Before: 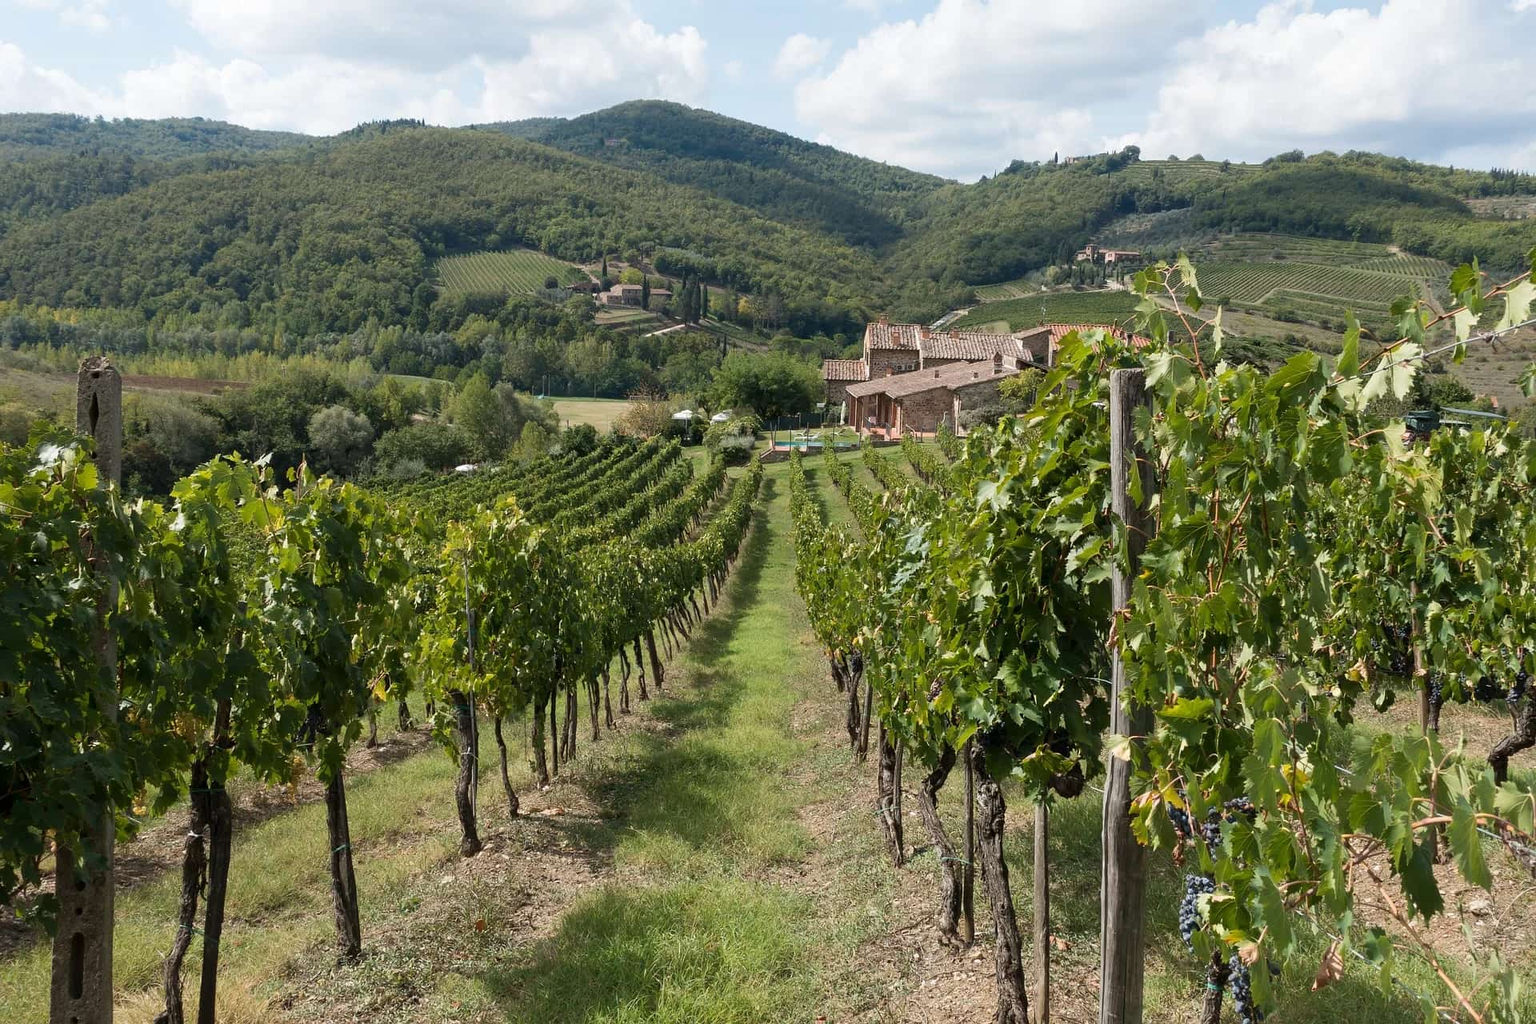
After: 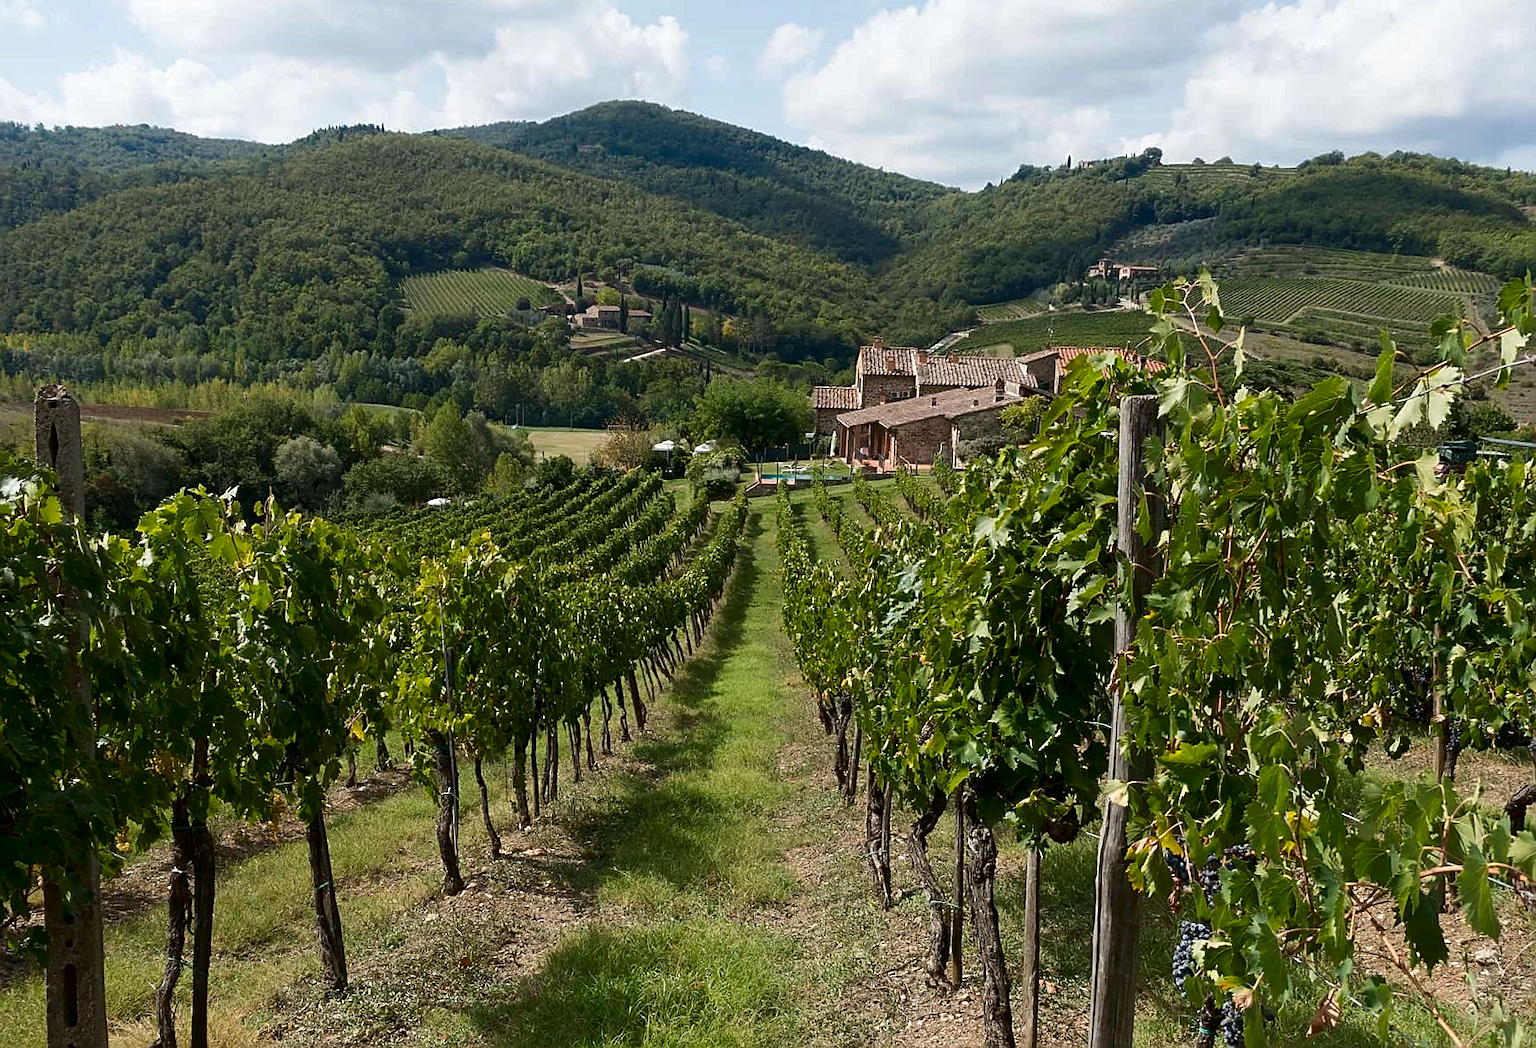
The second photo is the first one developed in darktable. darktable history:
contrast brightness saturation: contrast 0.07, brightness -0.14, saturation 0.11
rotate and perspective: rotation 0.074°, lens shift (vertical) 0.096, lens shift (horizontal) -0.041, crop left 0.043, crop right 0.952, crop top 0.024, crop bottom 0.979
sharpen: on, module defaults
